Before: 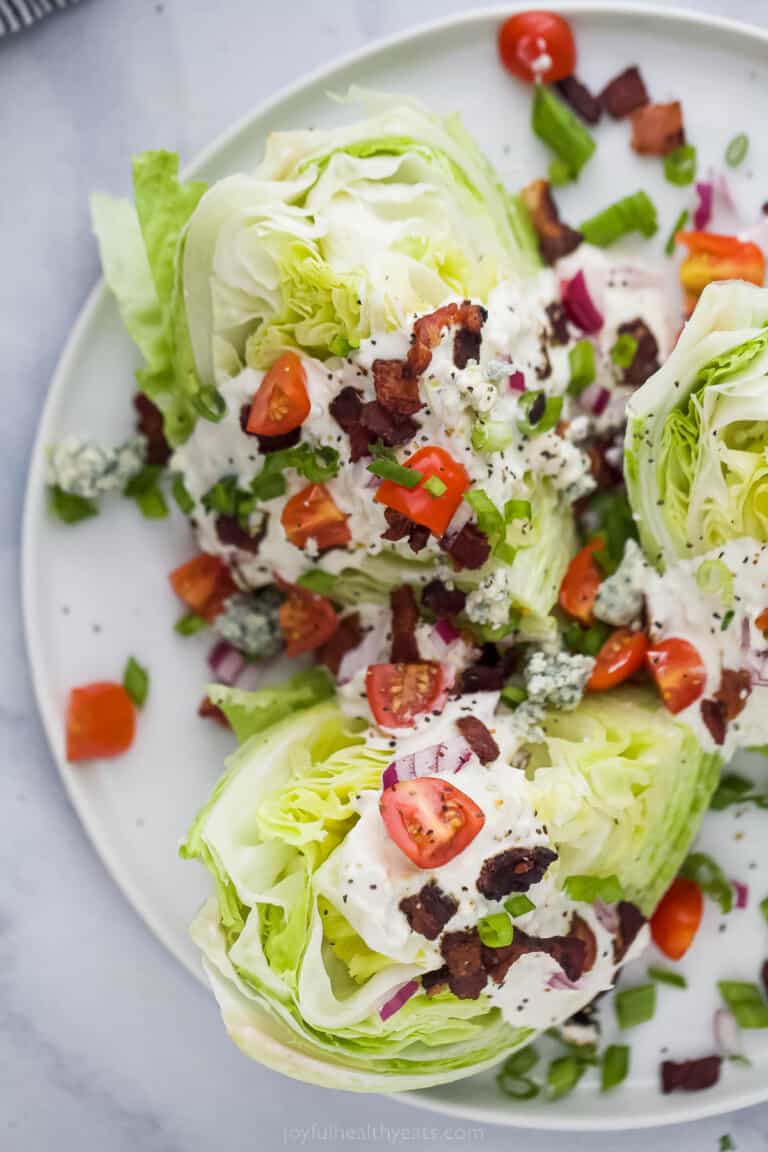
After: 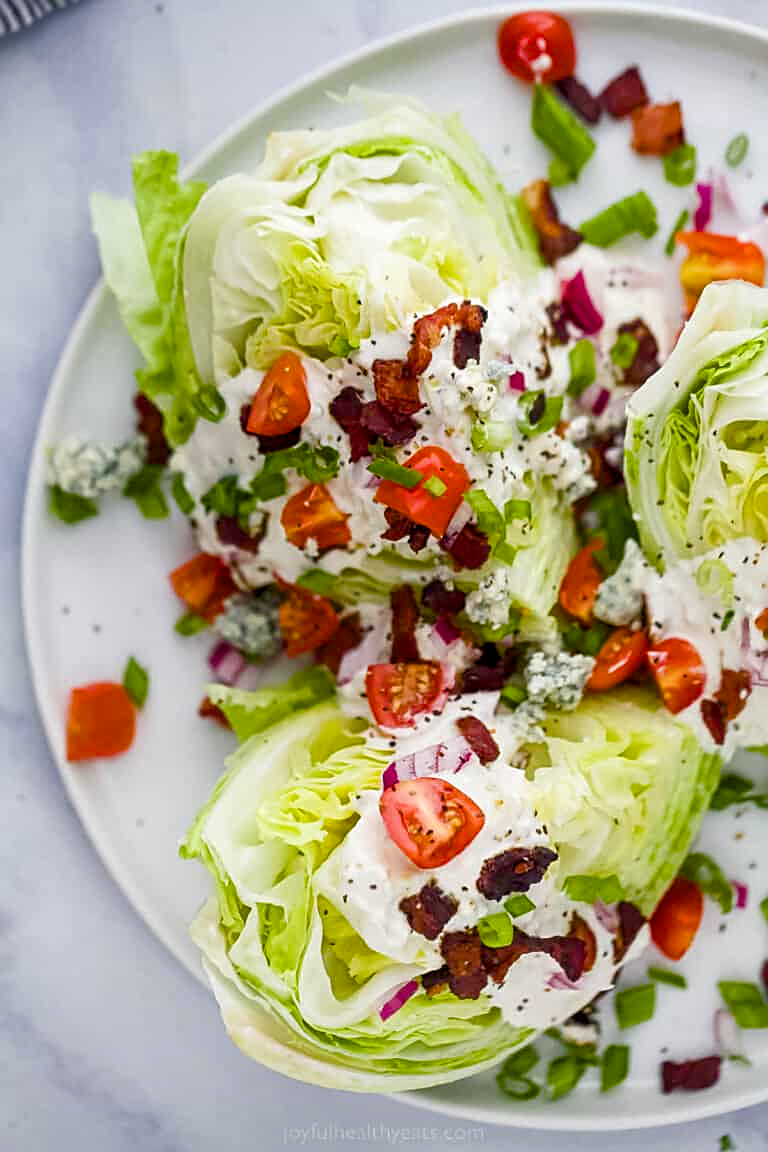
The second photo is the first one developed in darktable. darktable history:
local contrast: highlights 106%, shadows 99%, detail 120%, midtone range 0.2
color balance rgb: power › luminance 1.519%, perceptual saturation grading › global saturation 45.321%, perceptual saturation grading › highlights -50.063%, perceptual saturation grading › shadows 31.2%, global vibrance 20%
sharpen: on, module defaults
